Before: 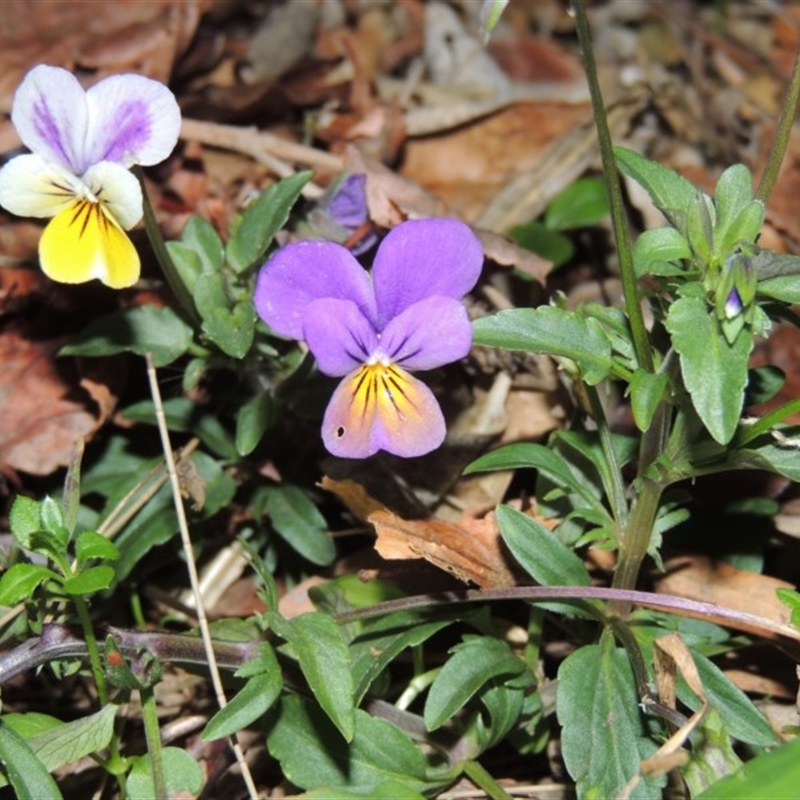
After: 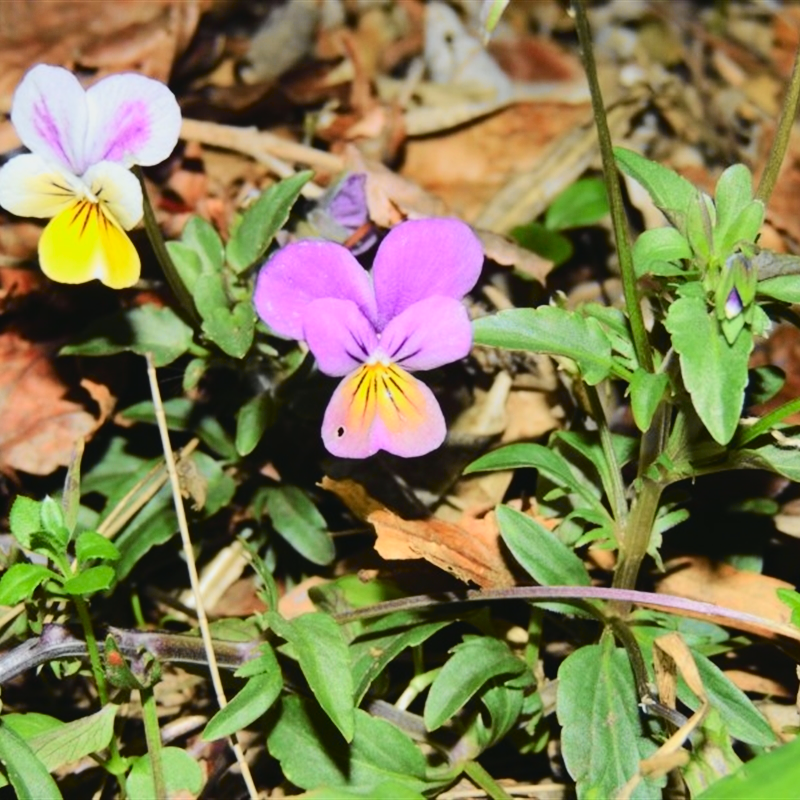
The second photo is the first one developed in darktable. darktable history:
tone curve: curves: ch0 [(0, 0.03) (0.113, 0.087) (0.207, 0.184) (0.515, 0.612) (0.712, 0.793) (1, 0.946)]; ch1 [(0, 0) (0.172, 0.123) (0.317, 0.279) (0.414, 0.382) (0.476, 0.479) (0.505, 0.498) (0.534, 0.534) (0.621, 0.65) (0.709, 0.764) (1, 1)]; ch2 [(0, 0) (0.411, 0.424) (0.505, 0.505) (0.521, 0.524) (0.537, 0.57) (0.65, 0.699) (1, 1)], color space Lab, independent channels, preserve colors none
